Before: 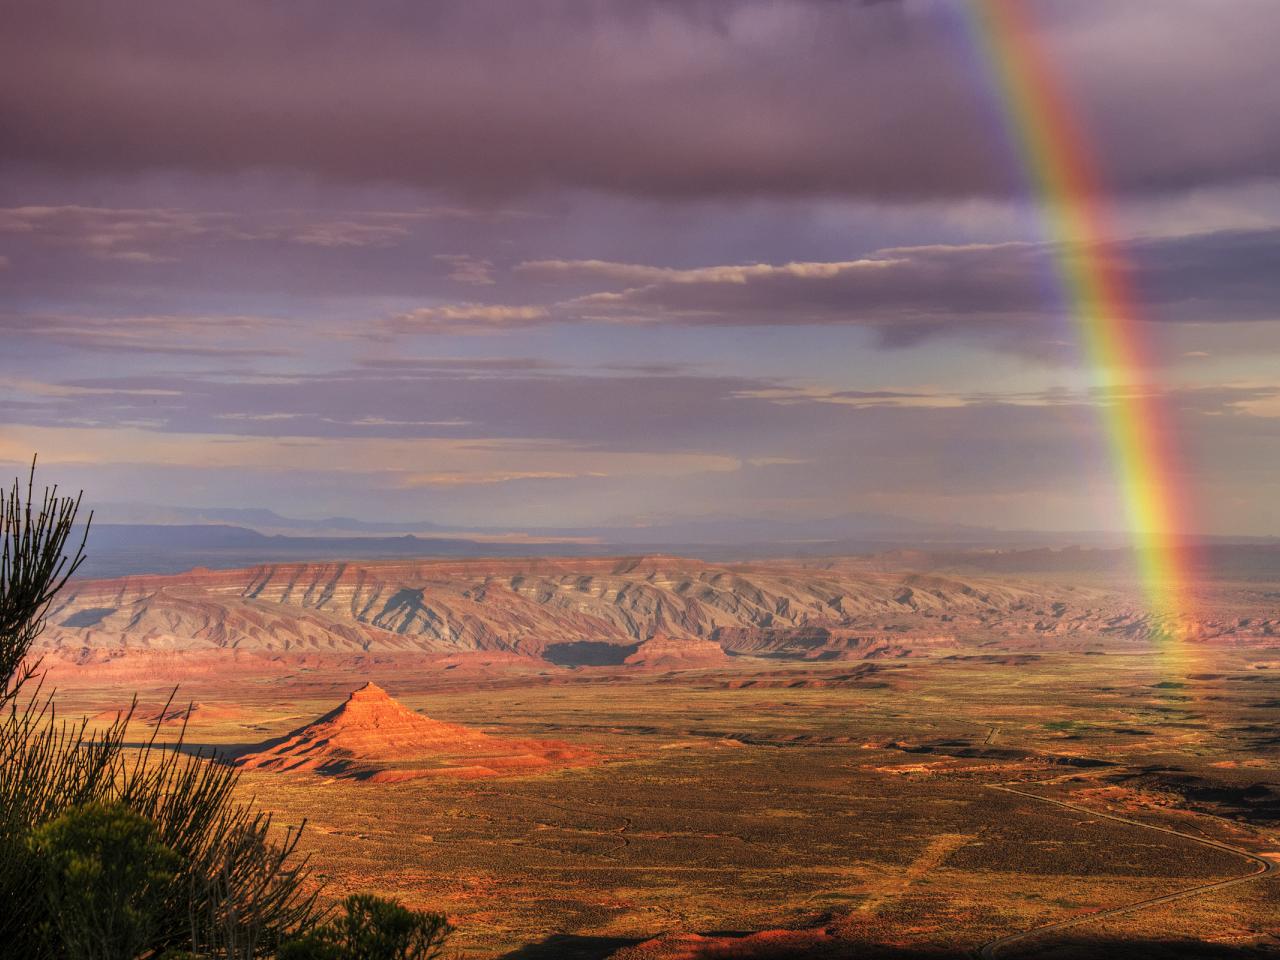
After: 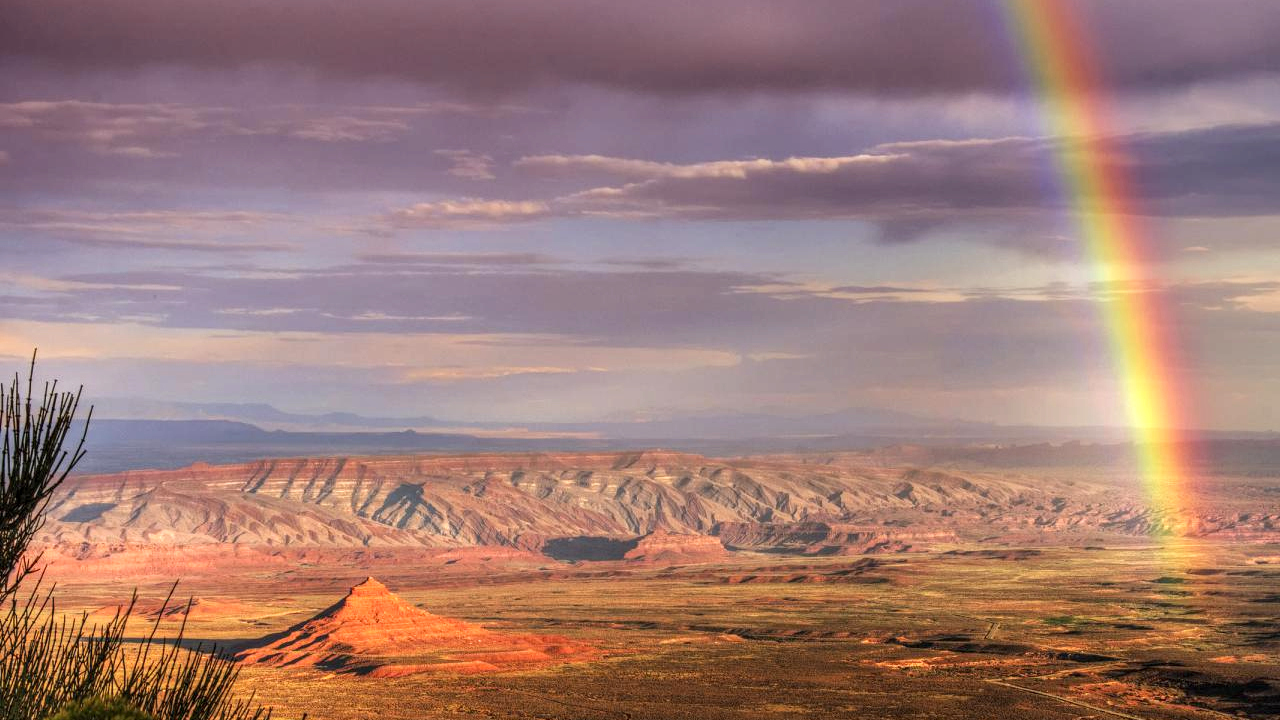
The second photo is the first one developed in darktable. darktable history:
local contrast: on, module defaults
crop: top 11.038%, bottom 13.962%
exposure: exposure 0.376 EV, compensate highlight preservation false
